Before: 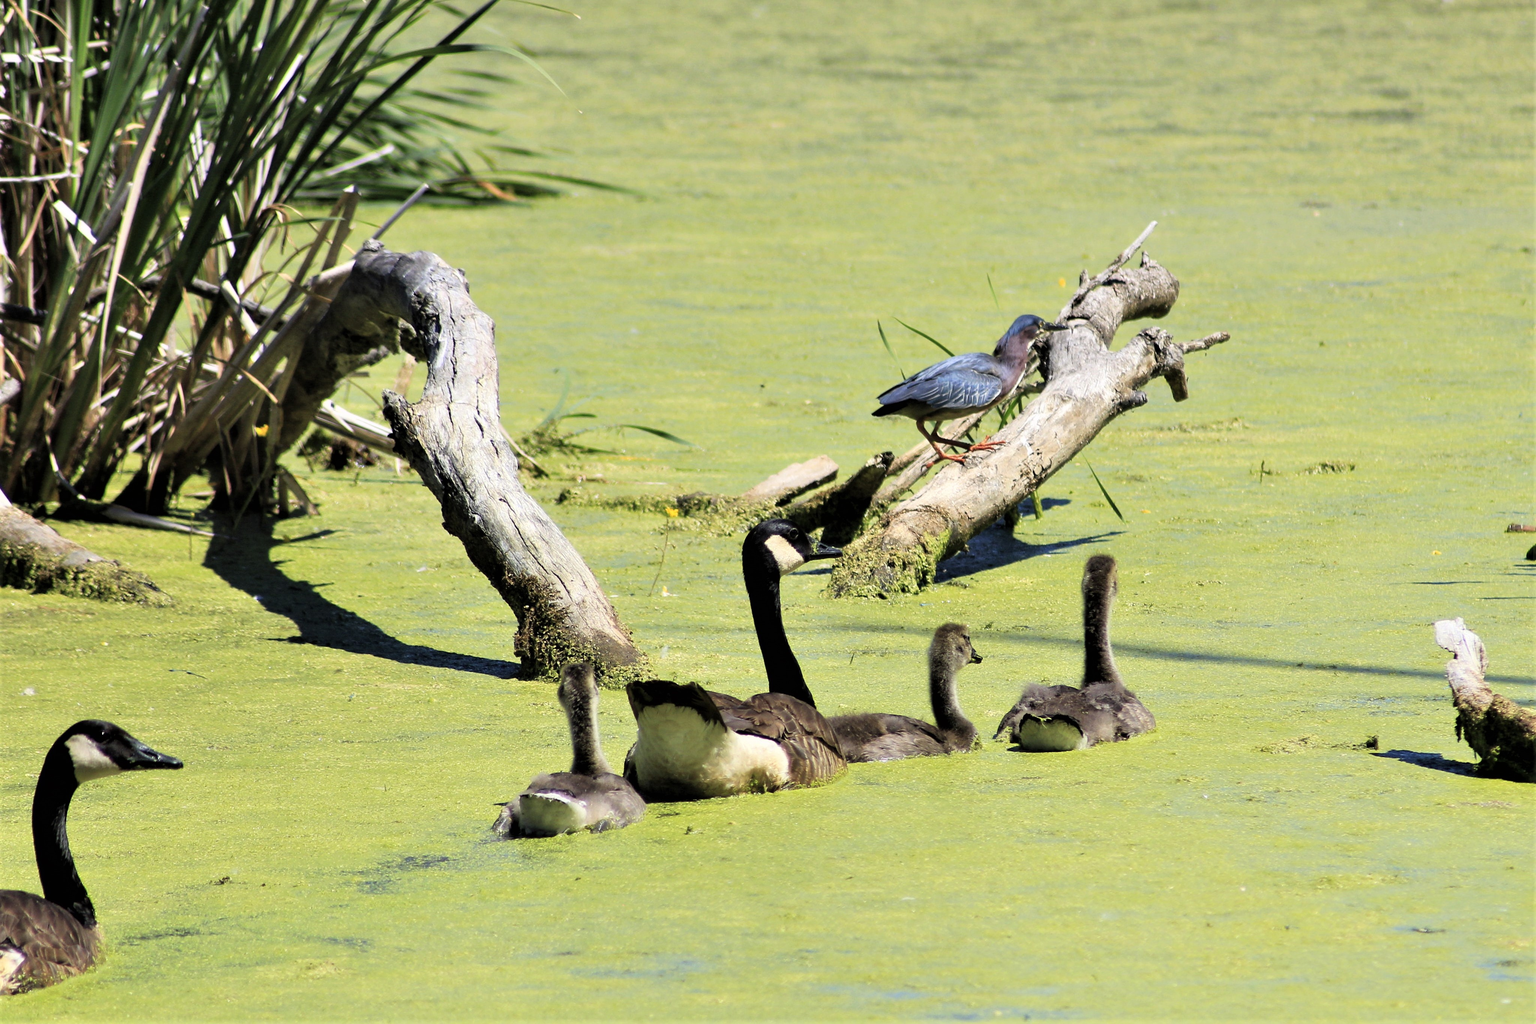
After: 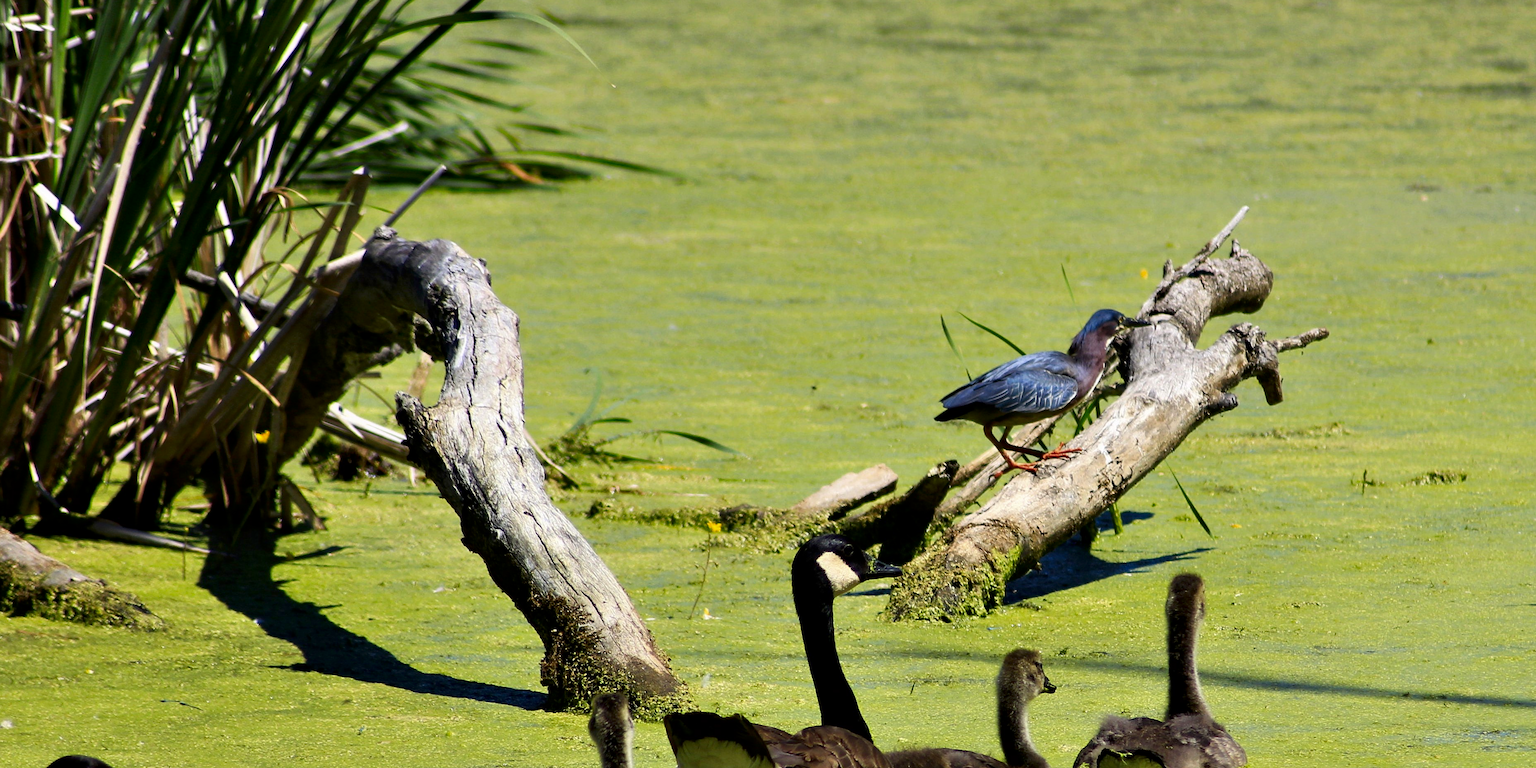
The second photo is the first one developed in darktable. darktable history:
crop: left 1.551%, top 3.359%, right 7.64%, bottom 28.456%
contrast brightness saturation: brightness -0.246, saturation 0.201
